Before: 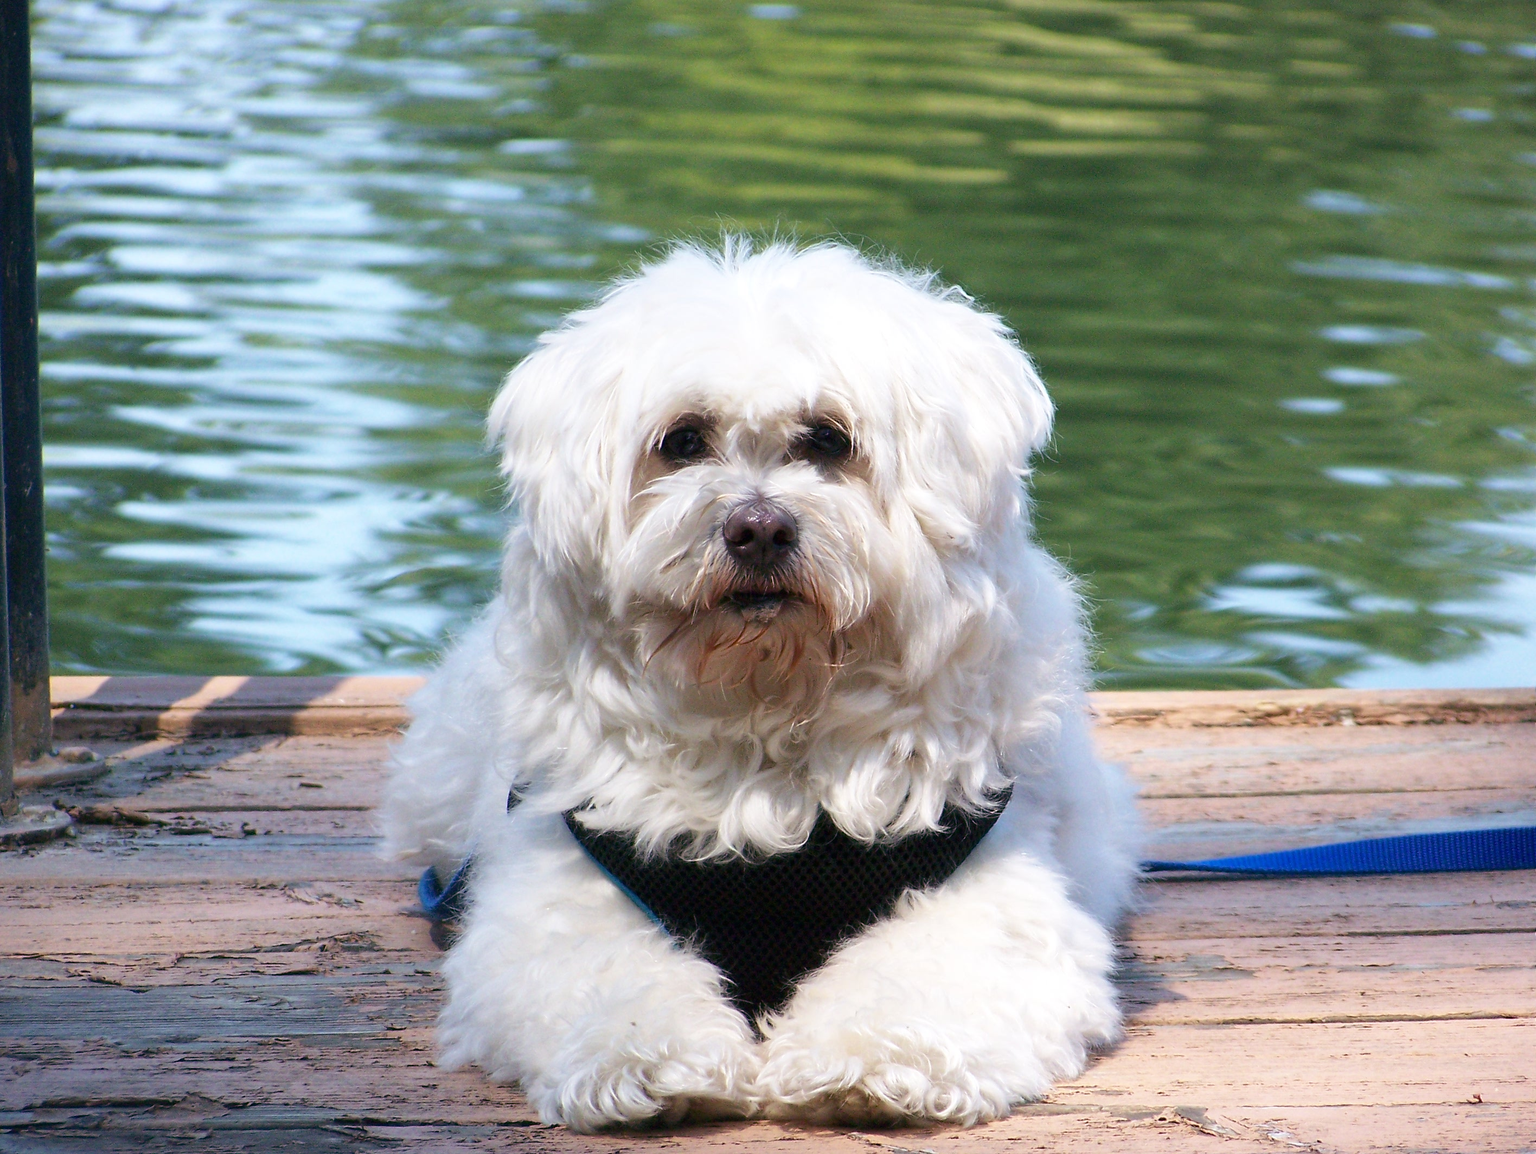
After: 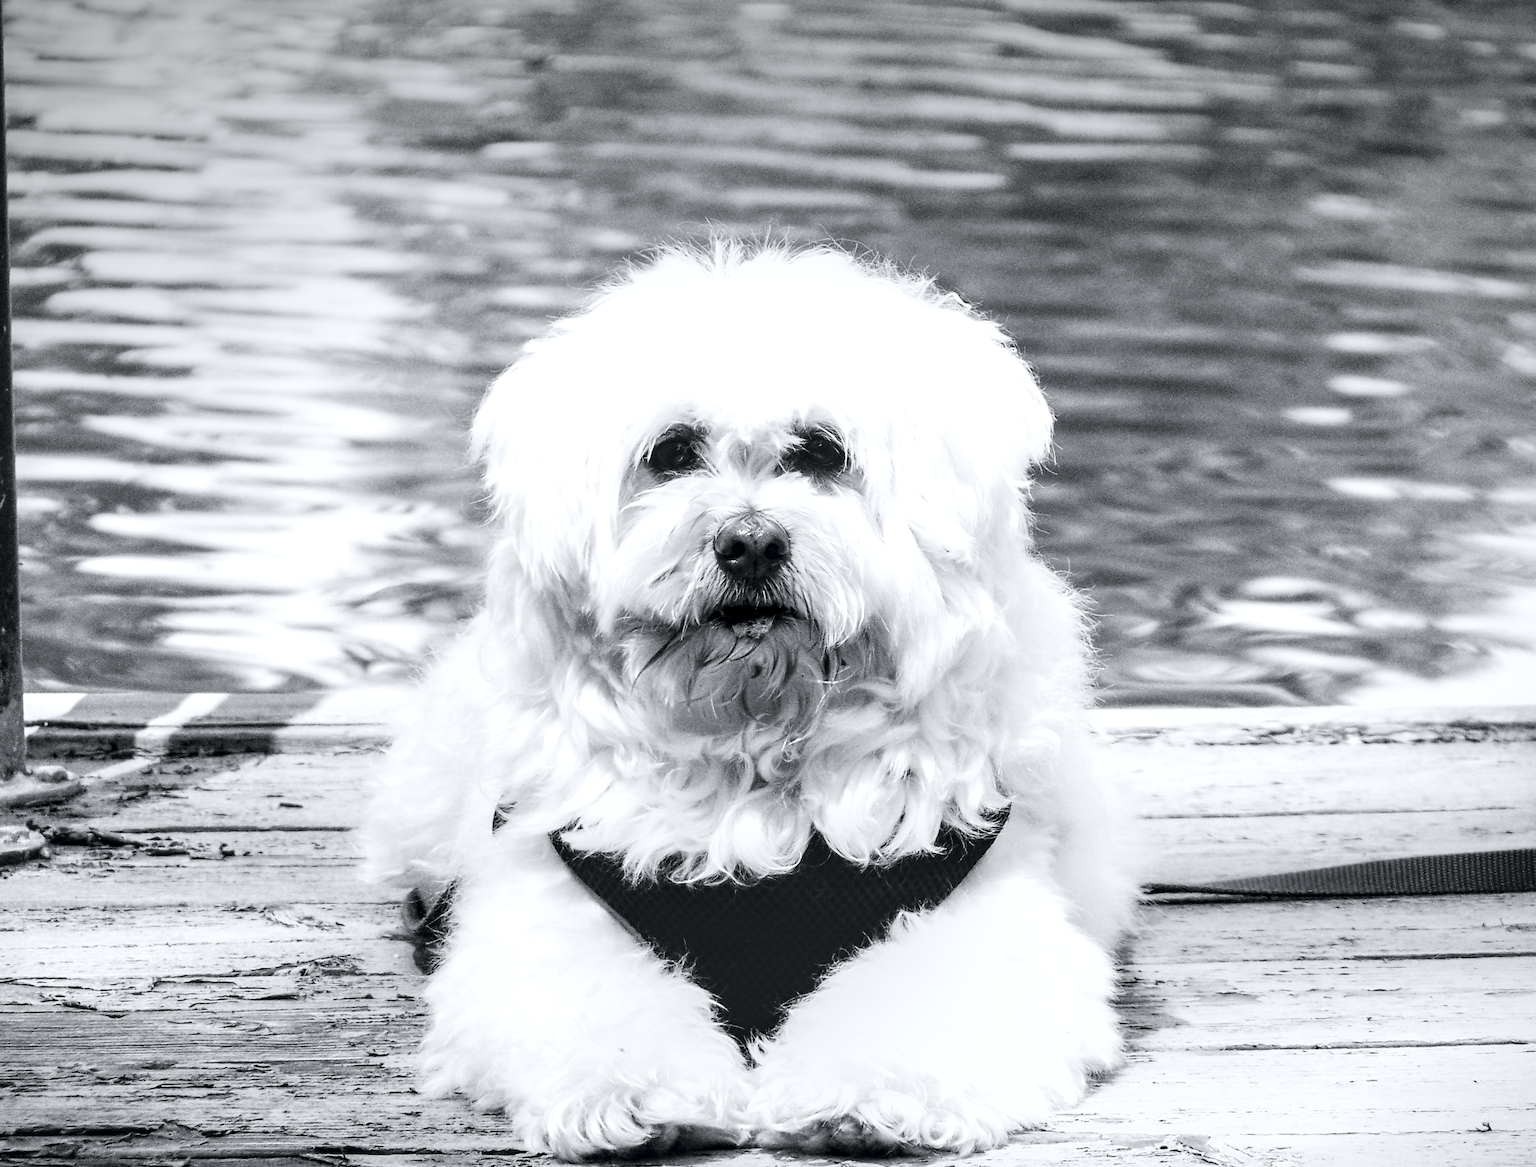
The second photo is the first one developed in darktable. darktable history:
base curve: curves: ch0 [(0, 0) (0.008, 0.007) (0.022, 0.029) (0.048, 0.089) (0.092, 0.197) (0.191, 0.399) (0.275, 0.534) (0.357, 0.65) (0.477, 0.78) (0.542, 0.833) (0.799, 0.973) (1, 1)], preserve colors none
local contrast: highlights 60%, shadows 60%, detail 160%
crop and rotate: left 1.774%, right 0.633%, bottom 1.28%
tone curve: curves: ch0 [(0, 0.084) (0.155, 0.169) (0.46, 0.466) (0.751, 0.788) (1, 0.961)]; ch1 [(0, 0) (0.43, 0.408) (0.476, 0.469) (0.505, 0.503) (0.553, 0.563) (0.592, 0.581) (0.631, 0.625) (1, 1)]; ch2 [(0, 0) (0.505, 0.495) (0.55, 0.557) (0.583, 0.573) (1, 1)], color space Lab, independent channels, preserve colors none
vignetting: fall-off start 97.52%, fall-off radius 100%, brightness -0.574, saturation 0, center (-0.027, 0.404), width/height ratio 1.368, unbound false
contrast brightness saturation: saturation -1
